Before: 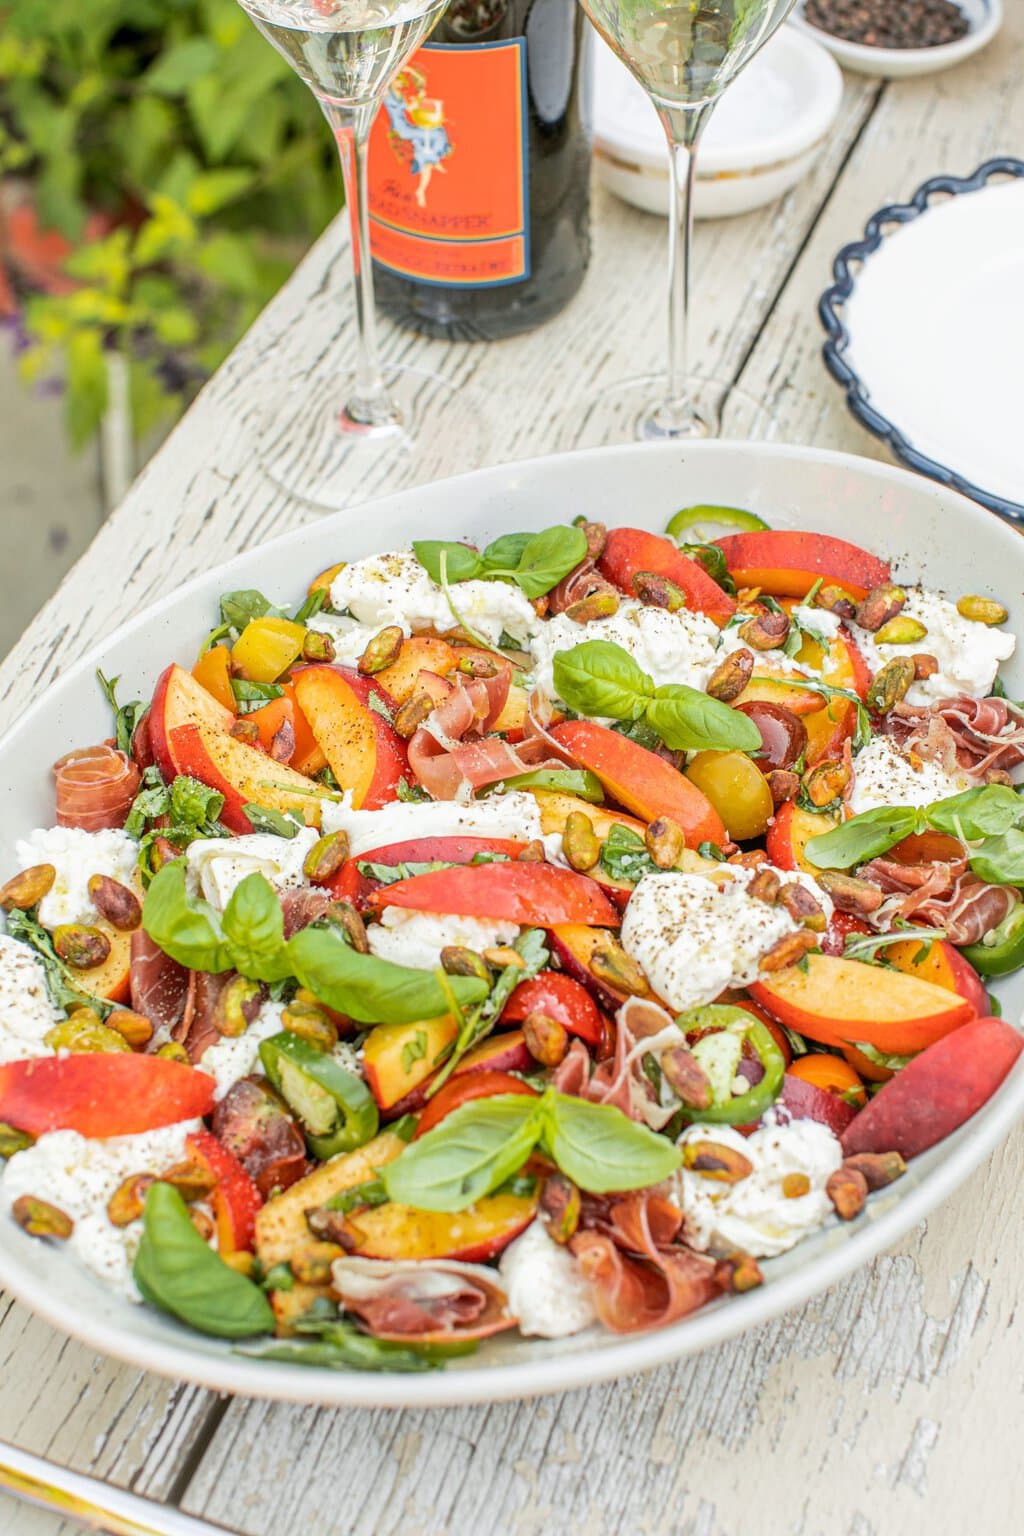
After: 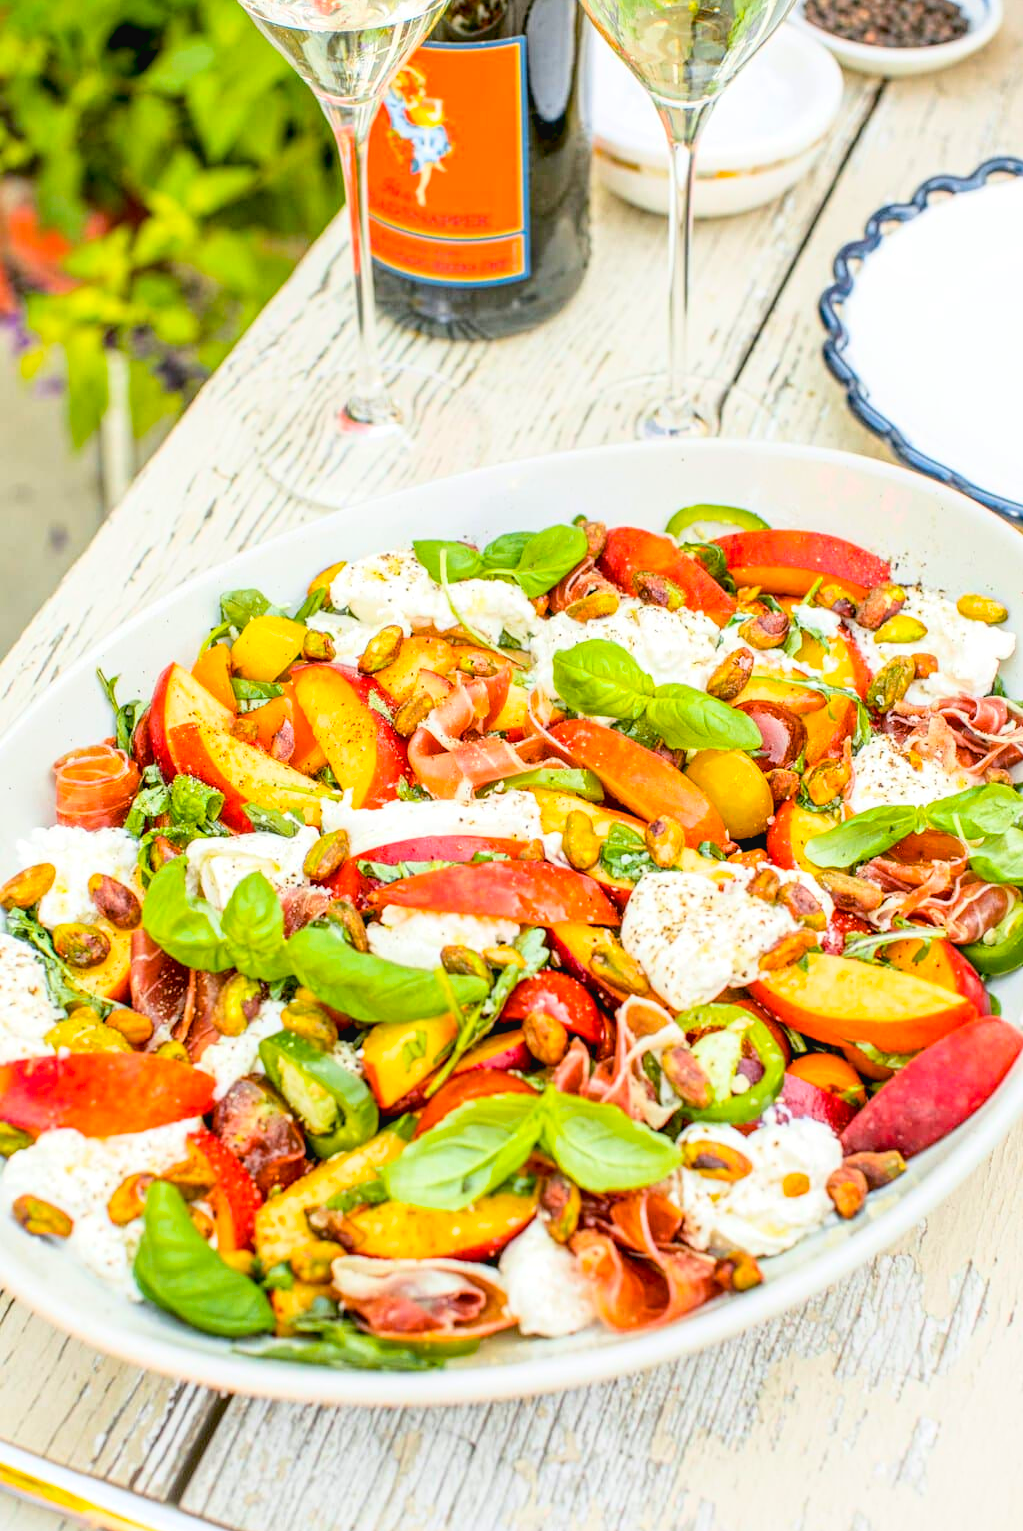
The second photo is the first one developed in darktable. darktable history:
crop: top 0.109%, bottom 0.199%
color balance rgb: global offset › luminance -1.432%, linear chroma grading › global chroma 0.584%, perceptual saturation grading › global saturation 29.748%, contrast -10.204%
tone curve: curves: ch0 [(0, 0.039) (0.104, 0.103) (0.273, 0.267) (0.448, 0.487) (0.704, 0.761) (0.886, 0.922) (0.994, 0.971)]; ch1 [(0, 0) (0.335, 0.298) (0.446, 0.413) (0.485, 0.487) (0.515, 0.503) (0.566, 0.563) (0.641, 0.655) (1, 1)]; ch2 [(0, 0) (0.314, 0.301) (0.421, 0.411) (0.502, 0.494) (0.528, 0.54) (0.557, 0.559) (0.612, 0.62) (0.722, 0.686) (1, 1)], color space Lab, linked channels, preserve colors none
exposure: black level correction 0, exposure 0.498 EV, compensate highlight preservation false
local contrast: highlights 100%, shadows 99%, detail 119%, midtone range 0.2
